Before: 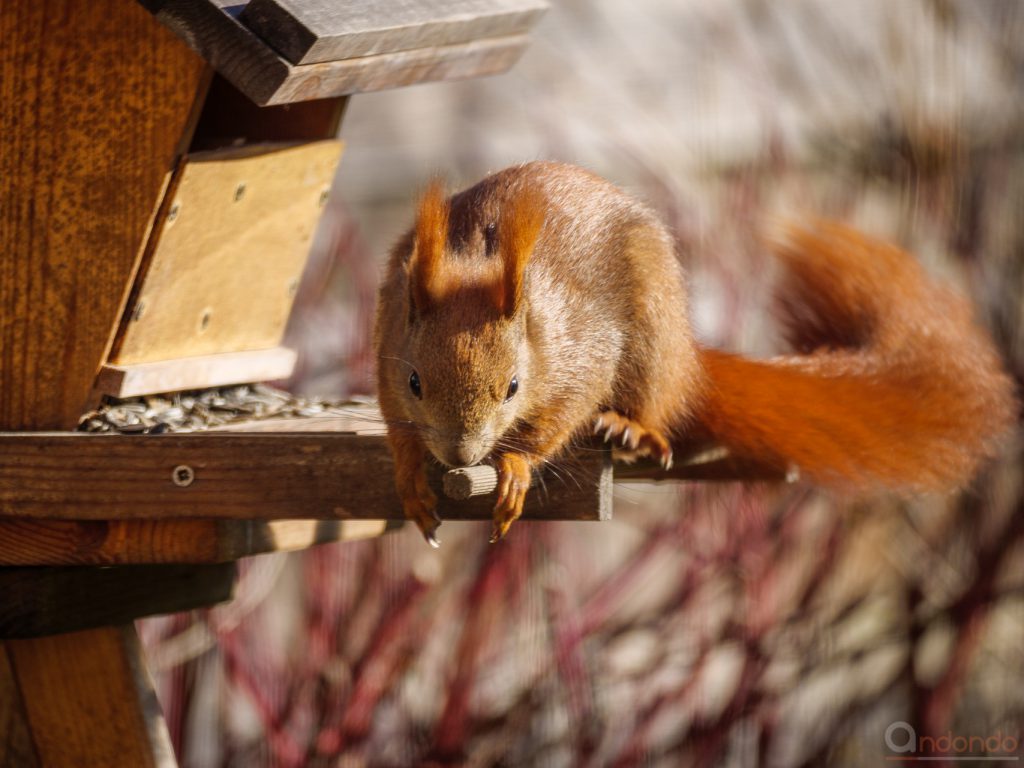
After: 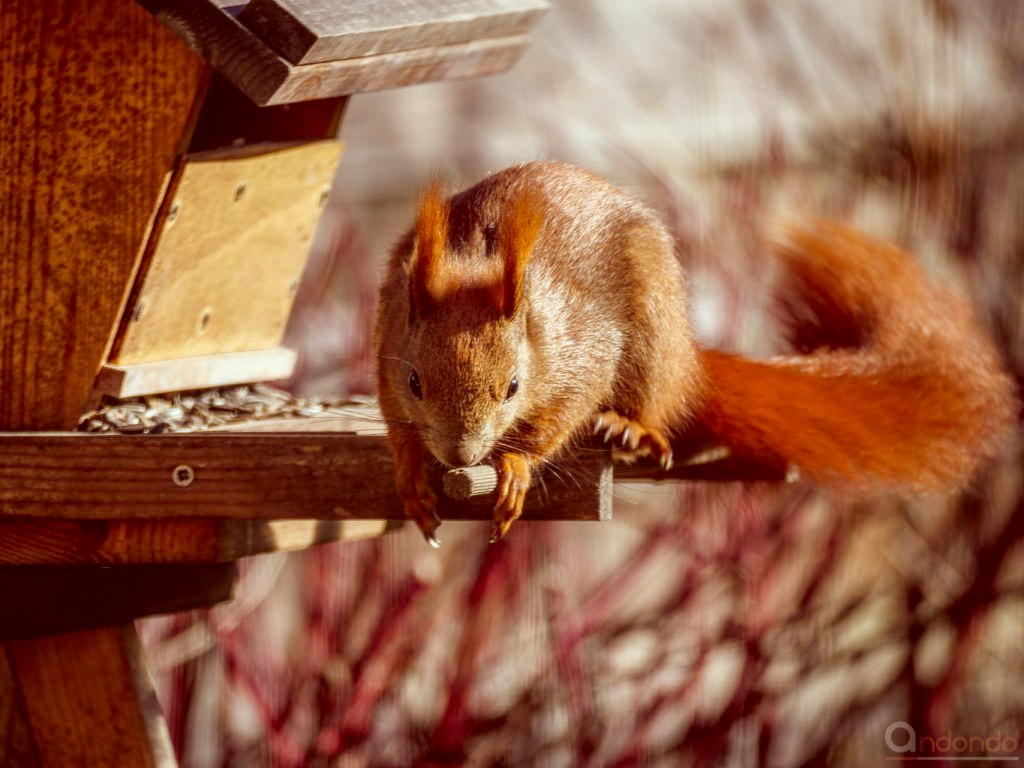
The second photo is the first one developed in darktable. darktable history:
tone equalizer: on, module defaults
color correction: highlights a* -7.23, highlights b* -0.161, shadows a* 20.08, shadows b* 11.73
local contrast: on, module defaults
